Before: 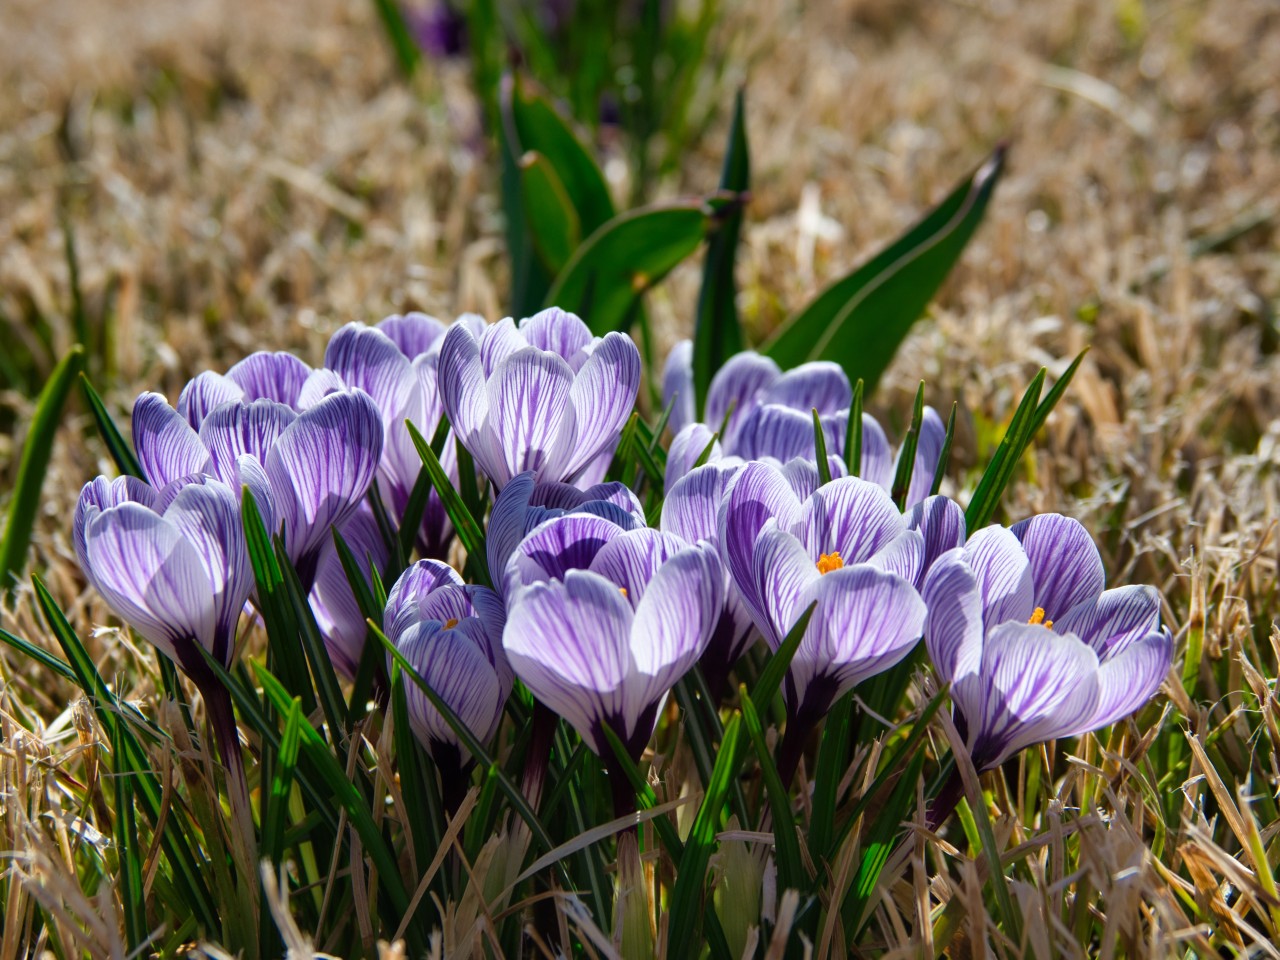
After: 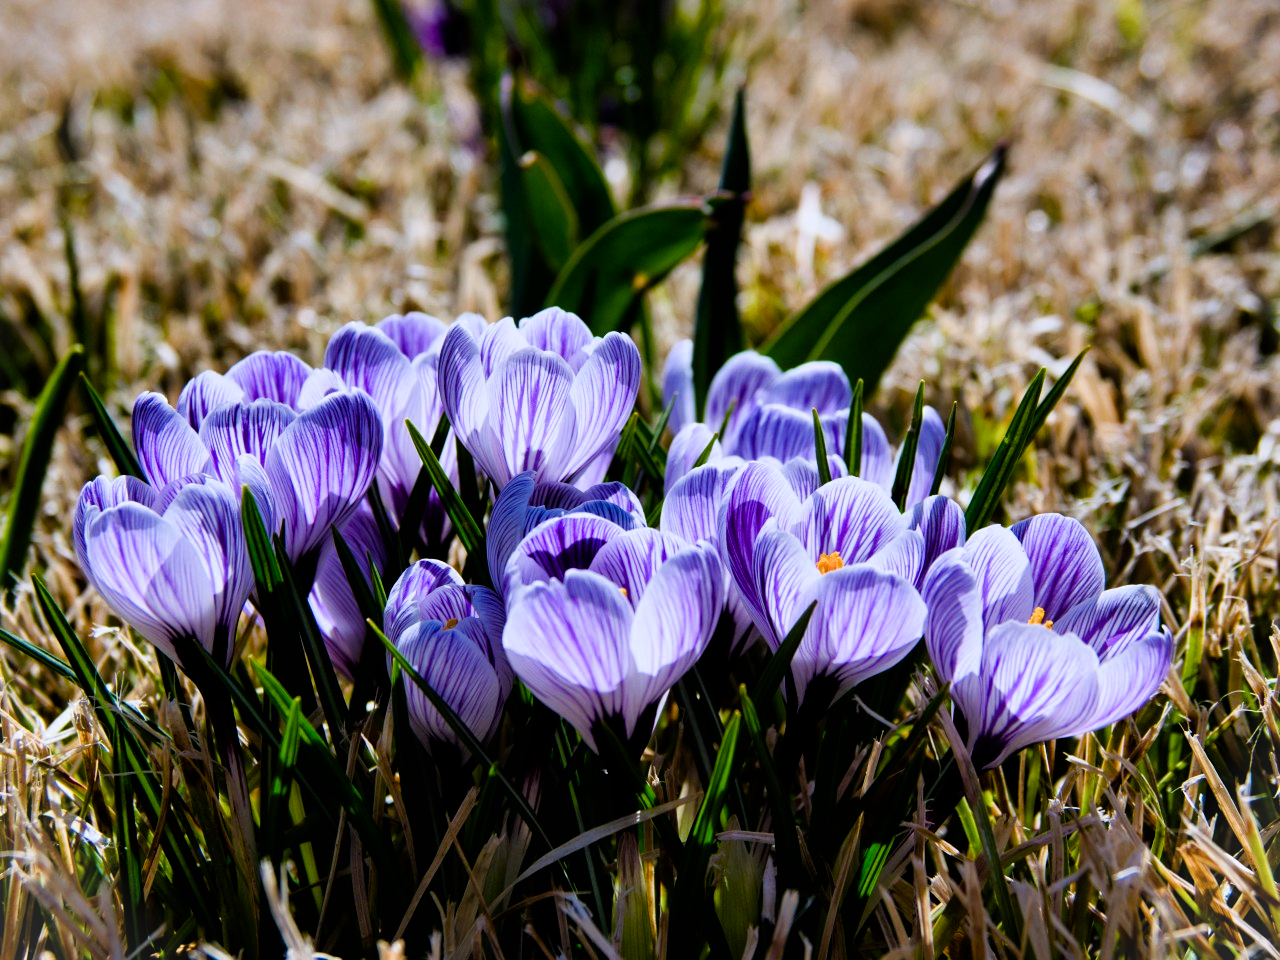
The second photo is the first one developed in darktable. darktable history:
filmic rgb: black relative exposure -5.42 EV, white relative exposure 2.85 EV, dynamic range scaling -37.73%, hardness 4, contrast 1.605, highlights saturation mix -0.93%
color balance rgb: perceptual saturation grading › global saturation 35%, perceptual saturation grading › highlights -30%, perceptual saturation grading › shadows 35%, perceptual brilliance grading › global brilliance 3%, perceptual brilliance grading › highlights -3%, perceptual brilliance grading › shadows 3%
white balance: red 0.967, blue 1.119, emerald 0.756
vignetting: fall-off start 100%, brightness 0.05, saturation 0
